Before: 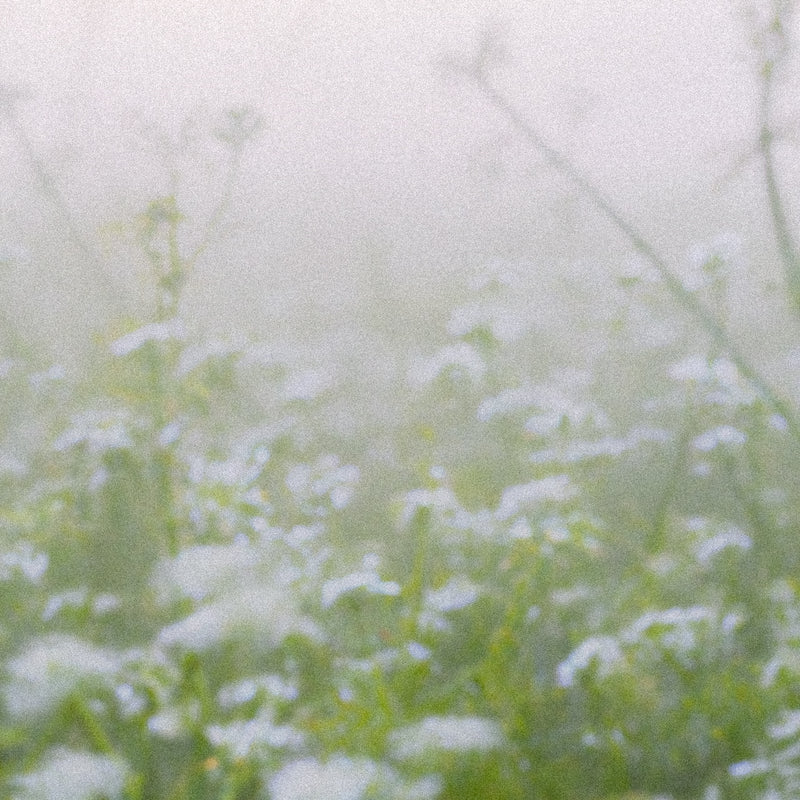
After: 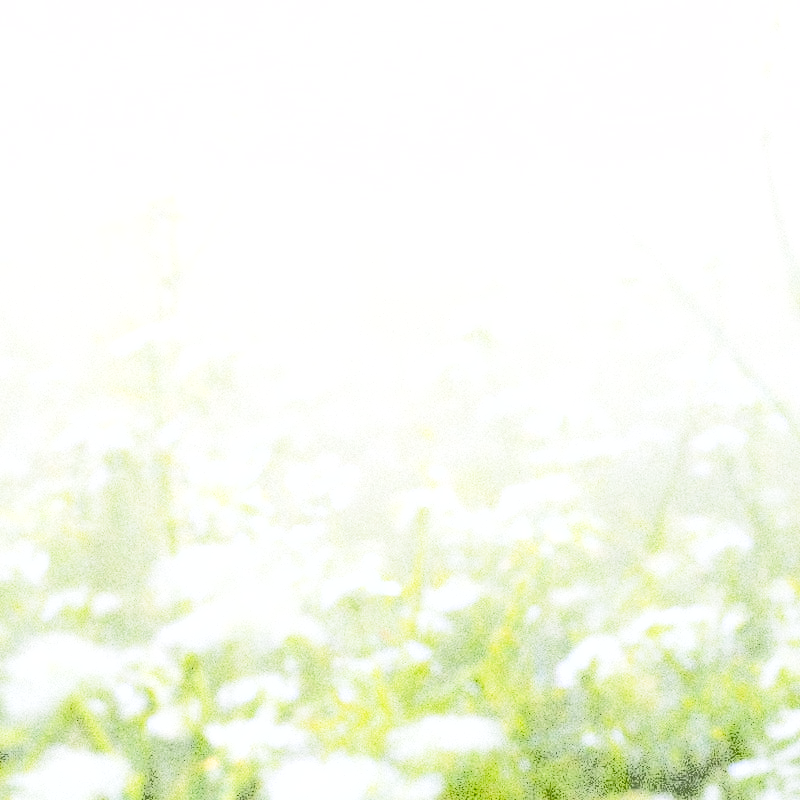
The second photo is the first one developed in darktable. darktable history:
base curve: curves: ch0 [(0, 0) (0.028, 0.03) (0.121, 0.232) (0.46, 0.748) (0.859, 0.968) (1, 1)], preserve colors none
exposure: black level correction -0.002, exposure 1.115 EV, compensate highlight preservation false
fill light: exposure -0.73 EV, center 0.69, width 2.2
